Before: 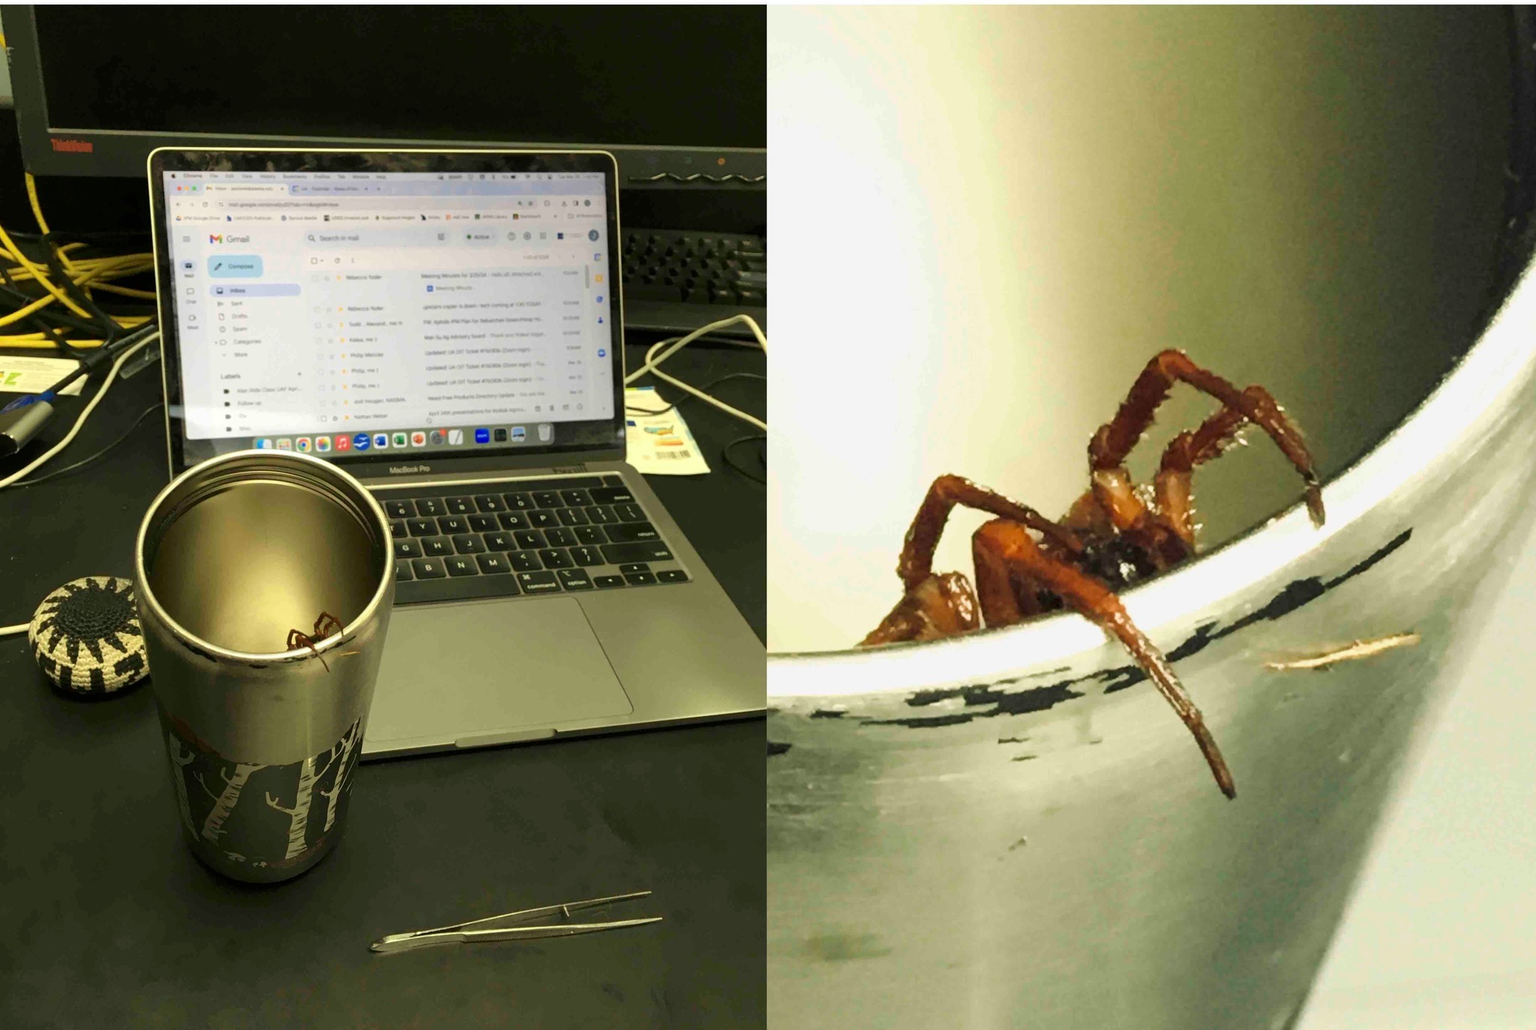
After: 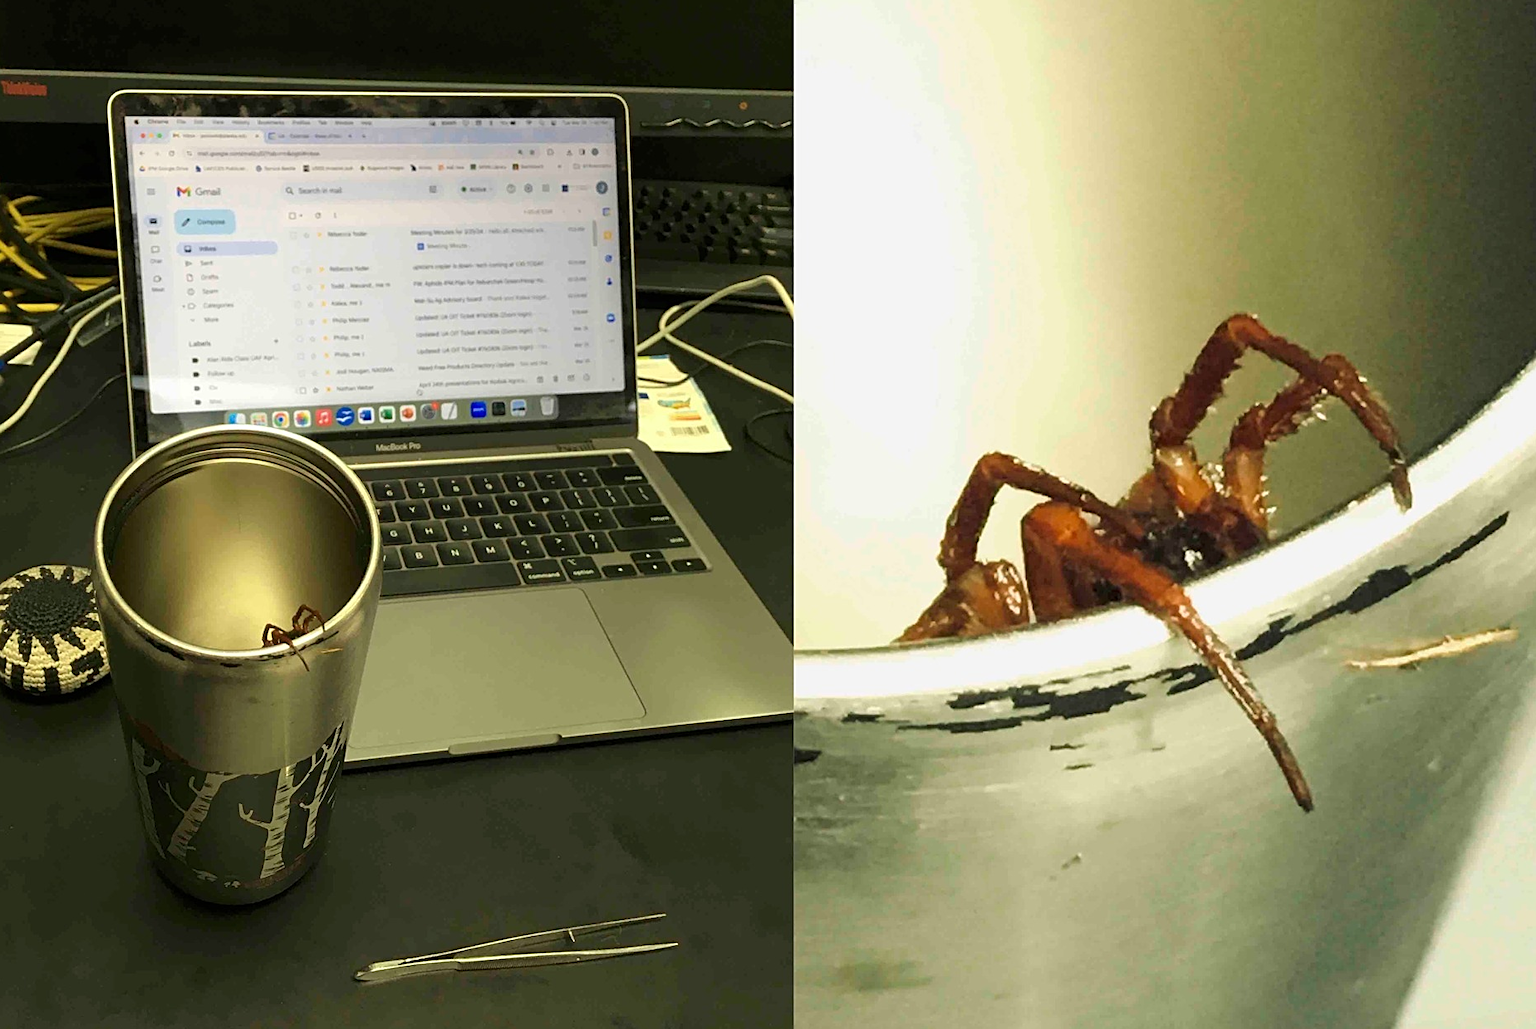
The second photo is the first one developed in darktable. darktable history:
sharpen: on, module defaults
crop: left 3.305%, top 6.436%, right 6.389%, bottom 3.258%
